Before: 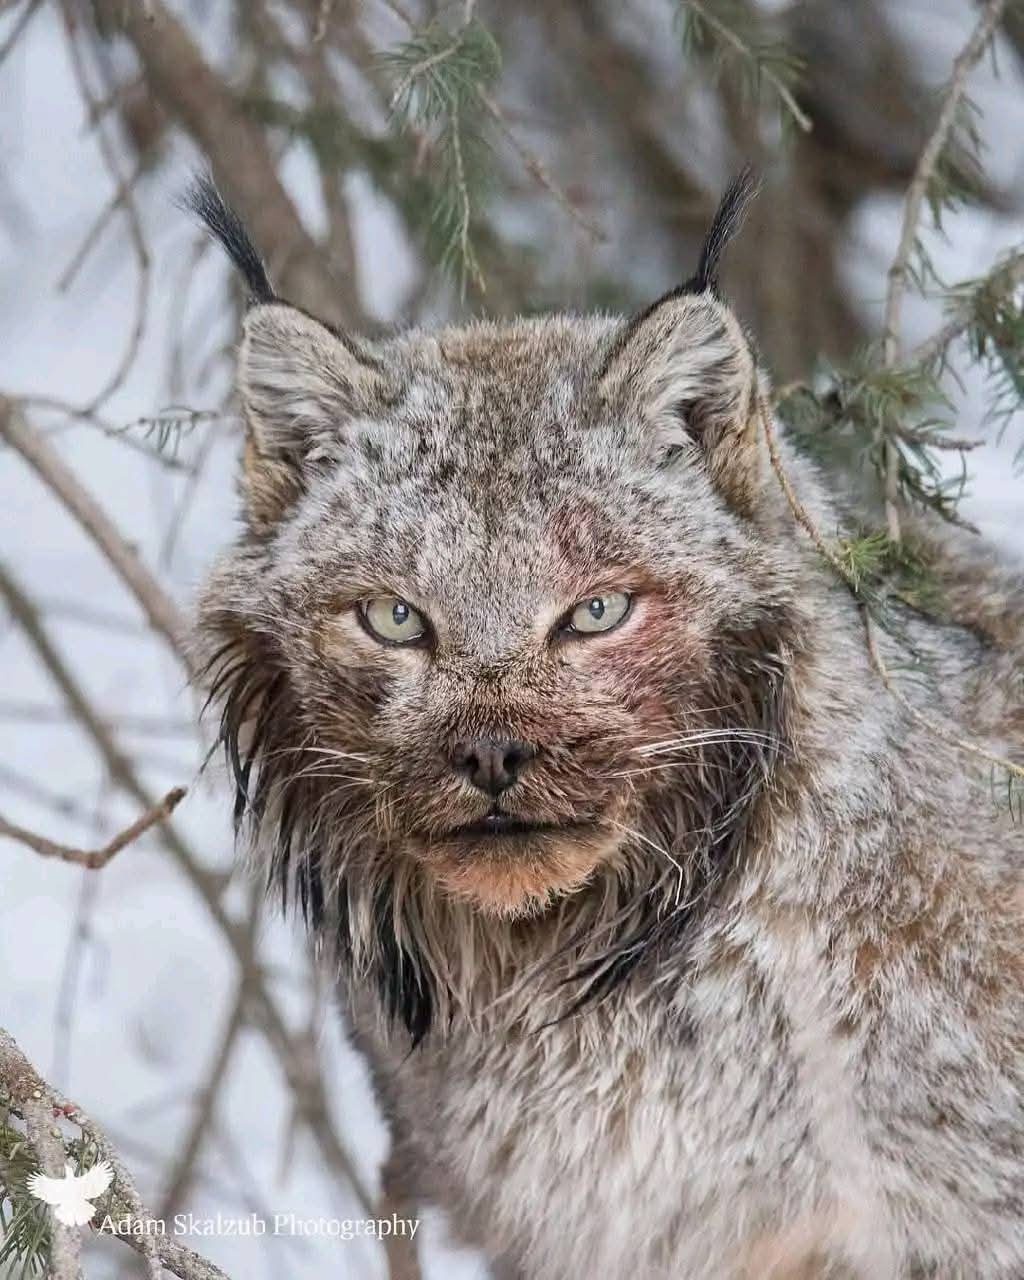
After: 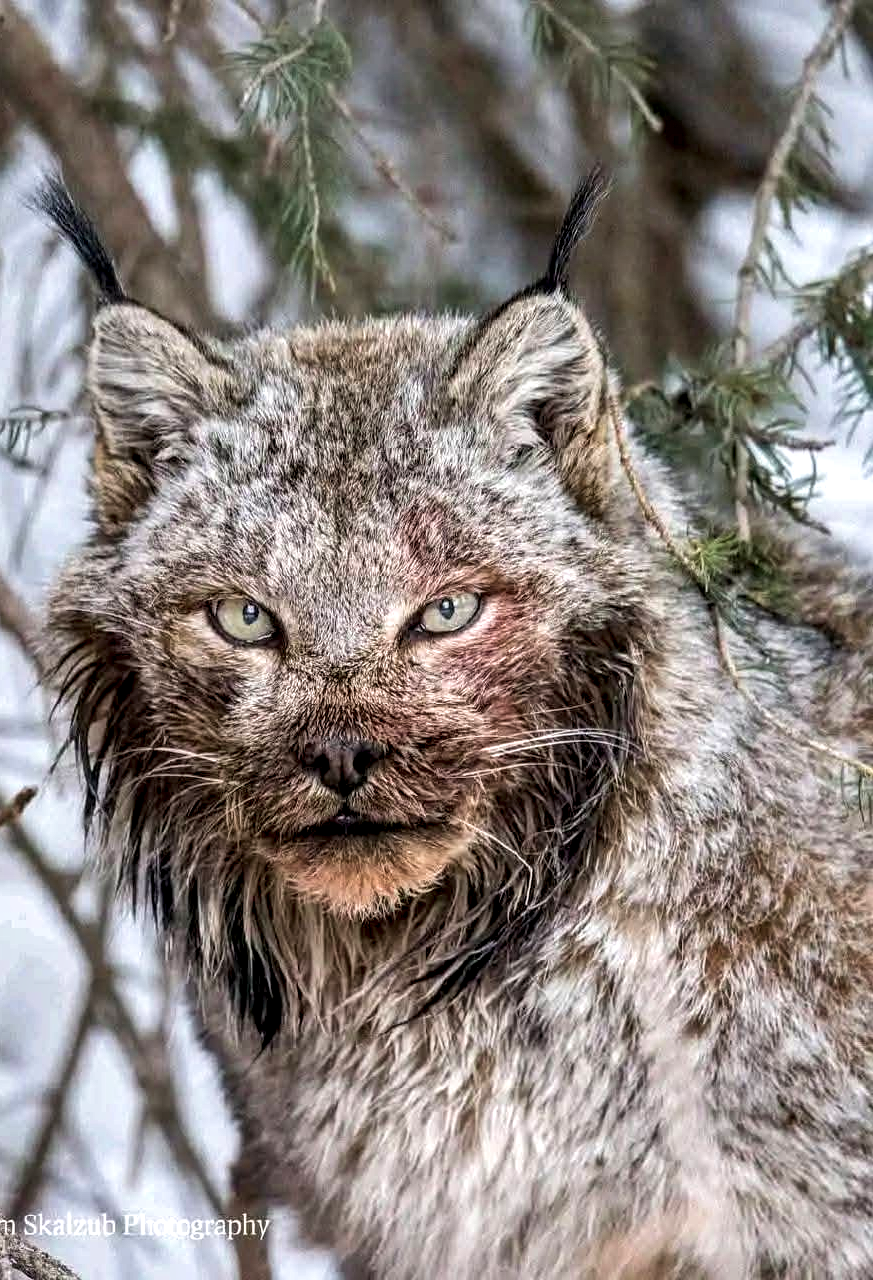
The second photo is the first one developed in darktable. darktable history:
velvia: on, module defaults
local contrast: highlights 65%, shadows 54%, detail 169%, midtone range 0.509
crop and rotate: left 14.721%
shadows and highlights: low approximation 0.01, soften with gaussian
